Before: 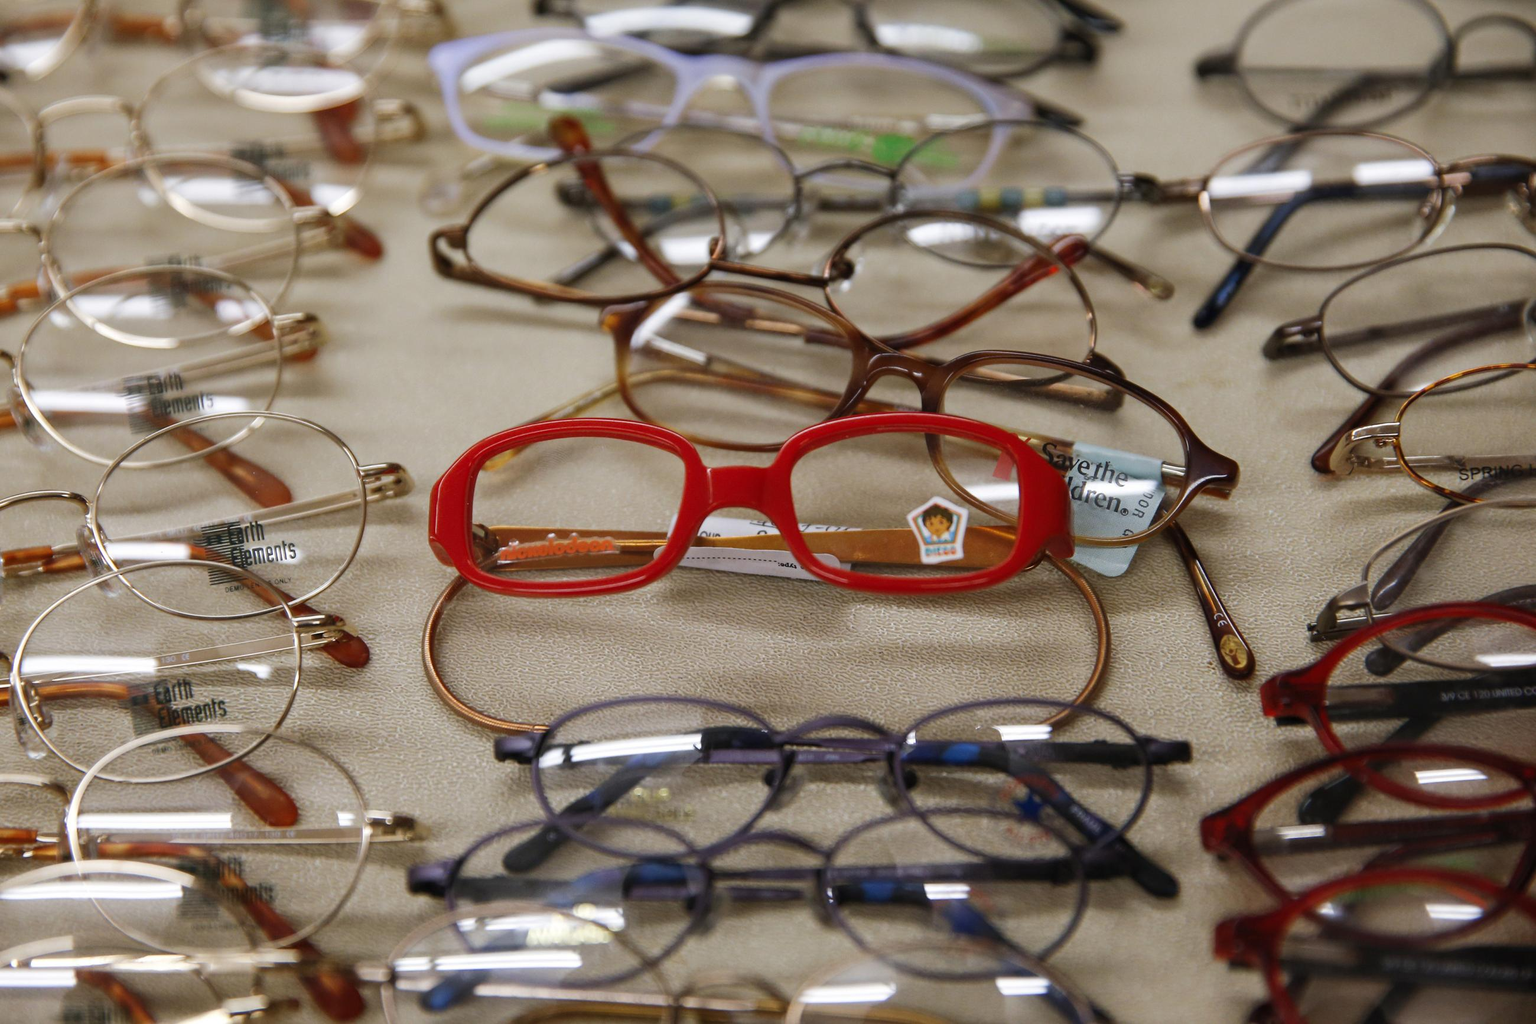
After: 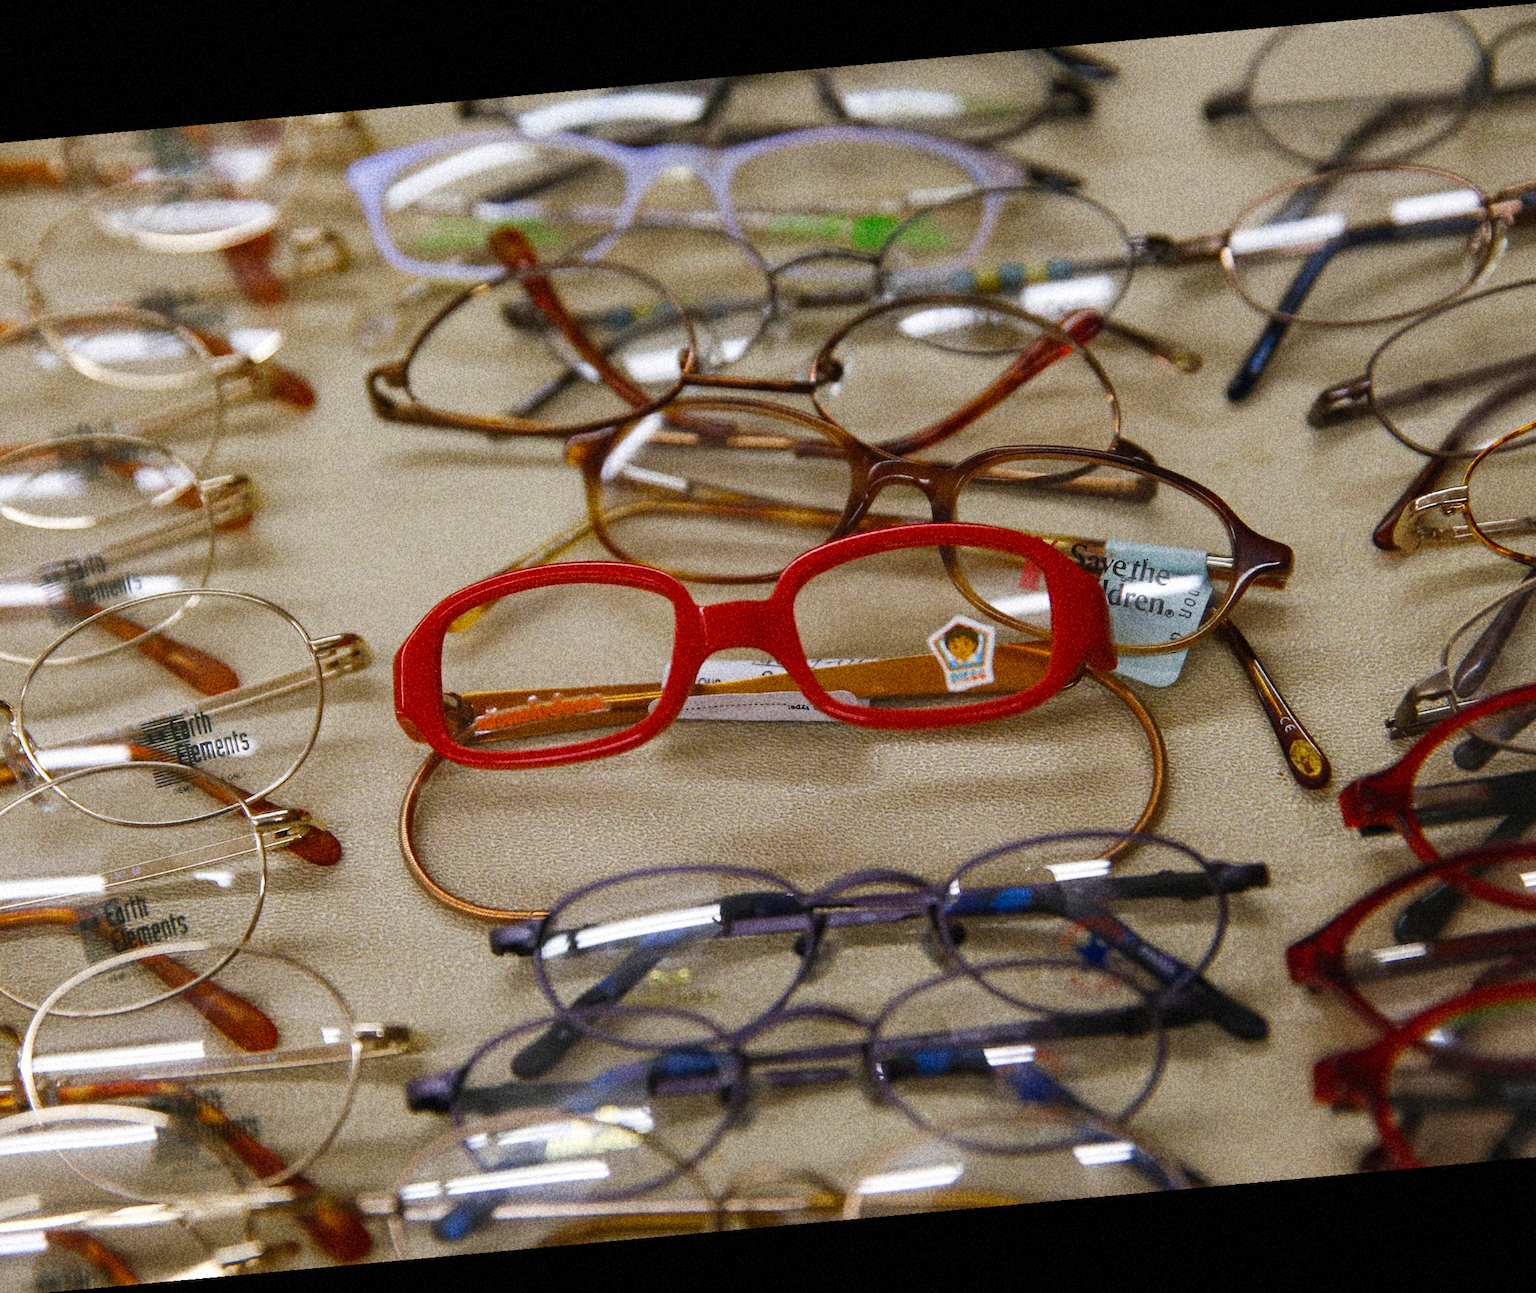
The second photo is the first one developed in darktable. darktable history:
crop: left 7.598%, right 7.873%
color balance rgb: perceptual saturation grading › global saturation 25%, global vibrance 20%
rotate and perspective: rotation -5.2°, automatic cropping off
grain: coarseness 14.49 ISO, strength 48.04%, mid-tones bias 35%
